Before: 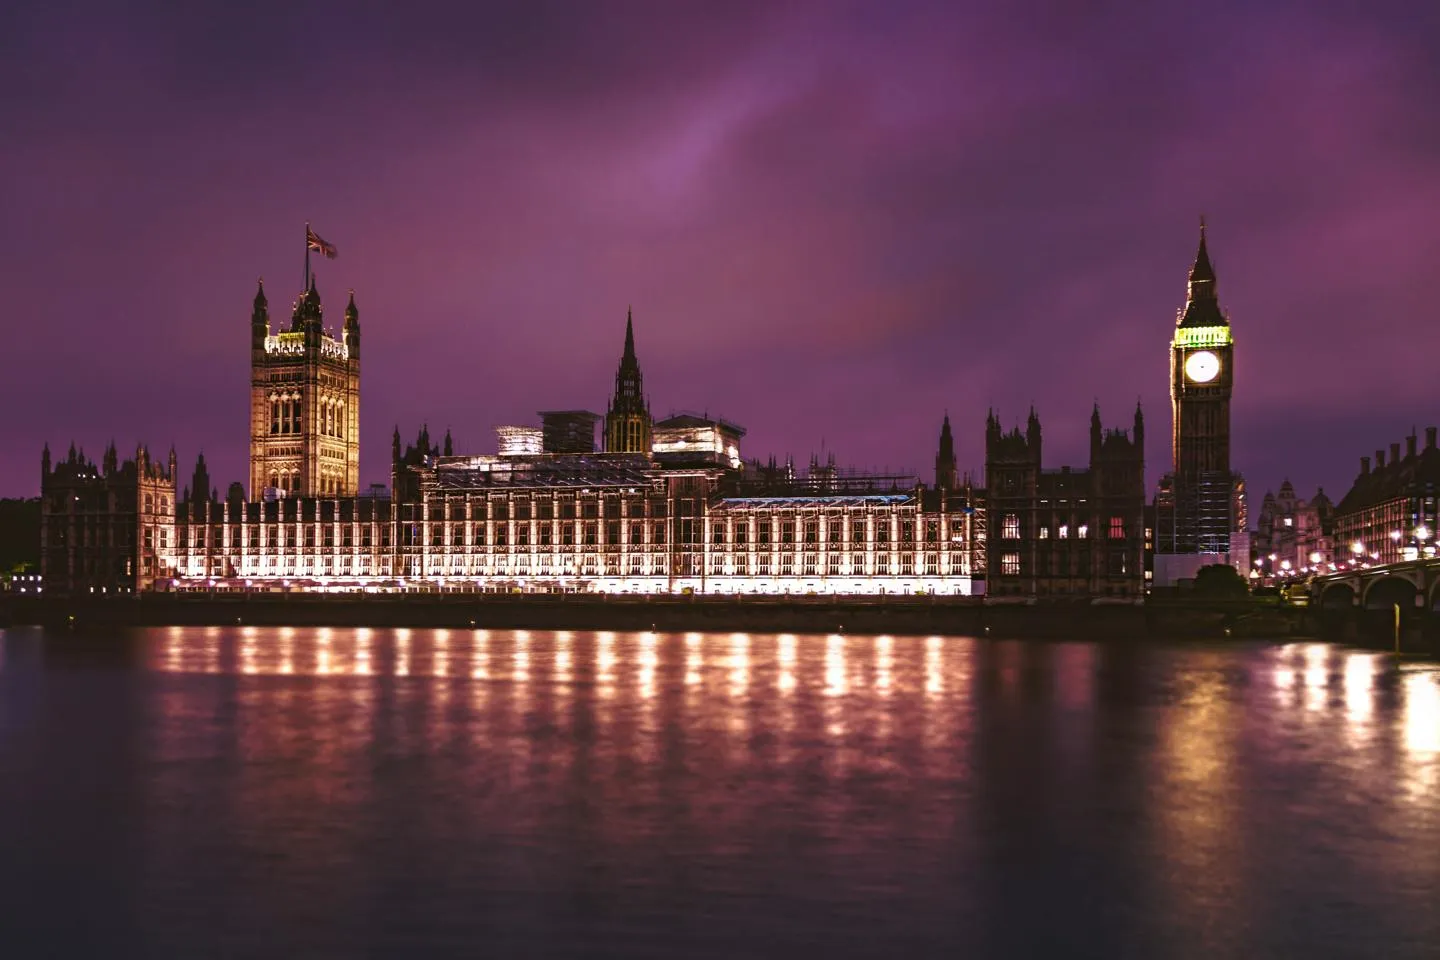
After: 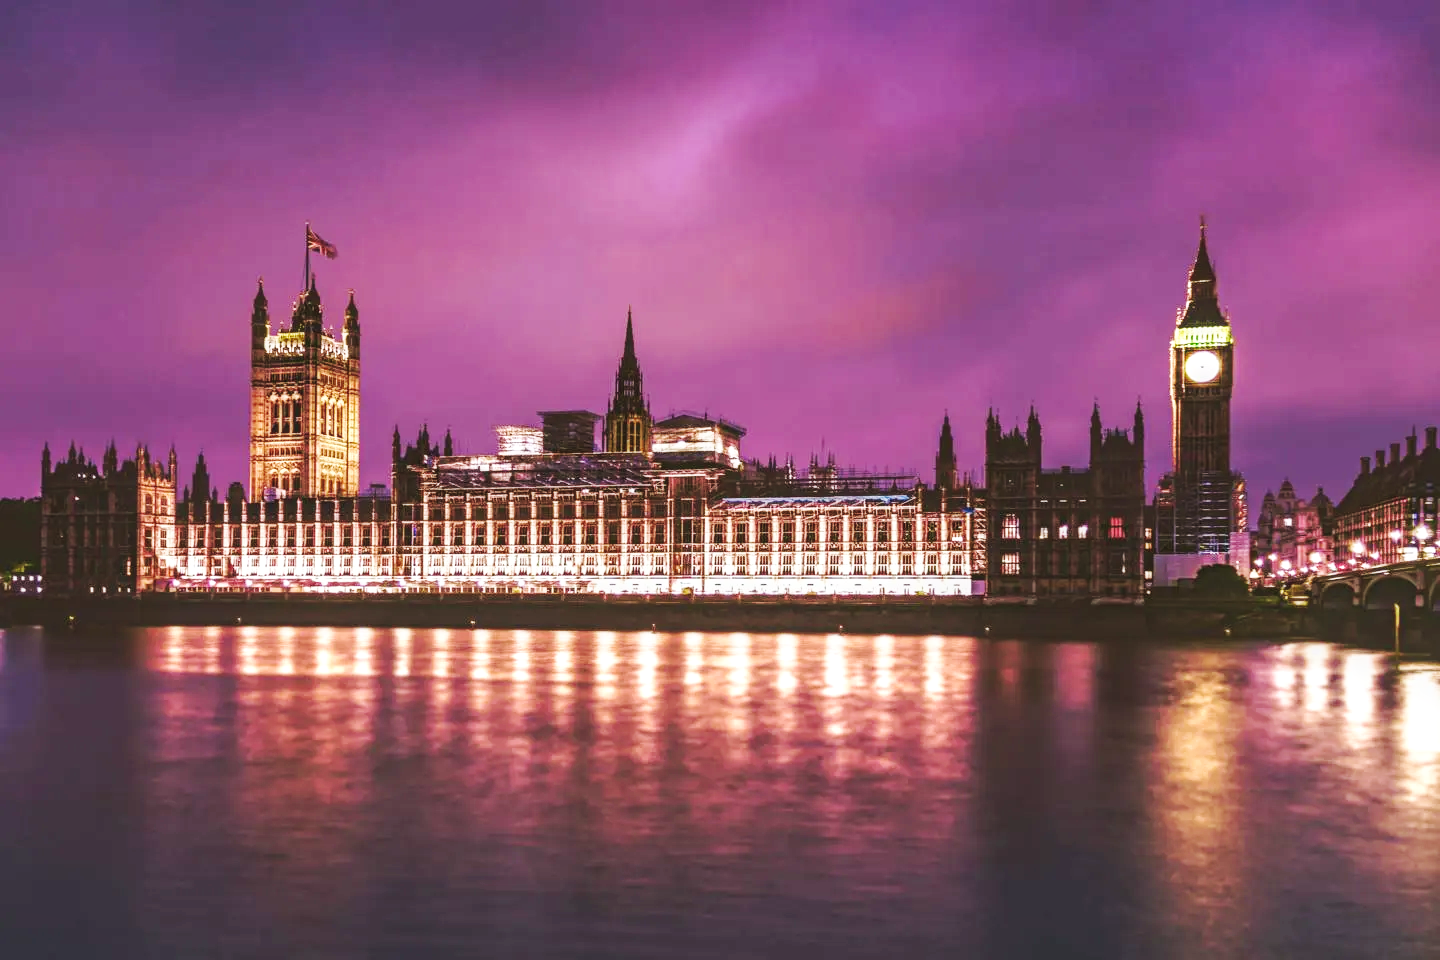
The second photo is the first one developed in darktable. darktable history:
base curve: curves: ch0 [(0, 0.007) (0.028, 0.063) (0.121, 0.311) (0.46, 0.743) (0.859, 0.957) (1, 1)], preserve colors none
velvia: on, module defaults
local contrast: on, module defaults
